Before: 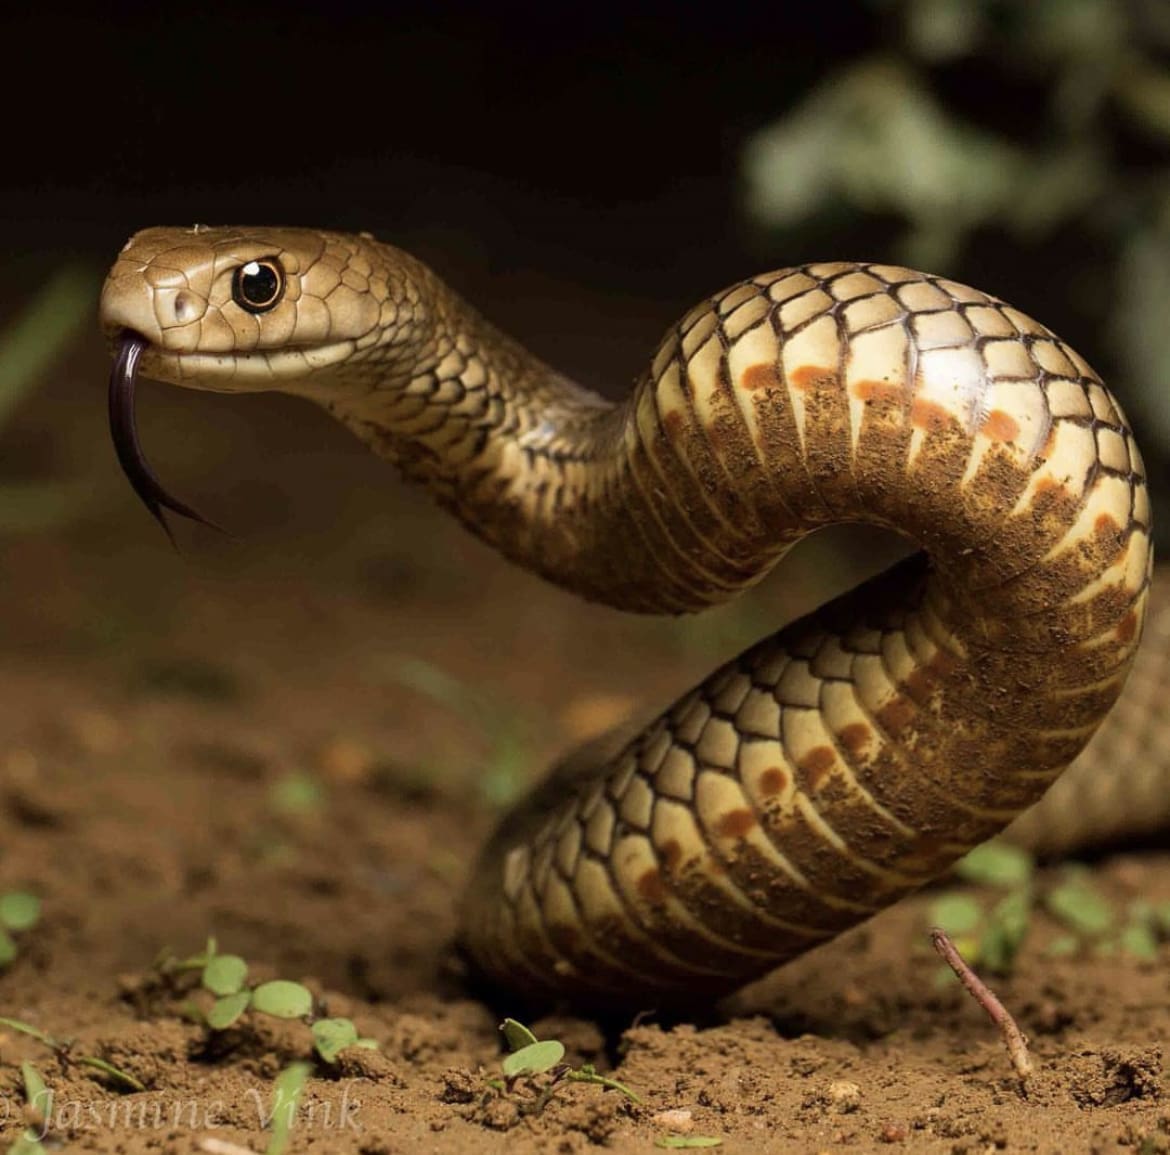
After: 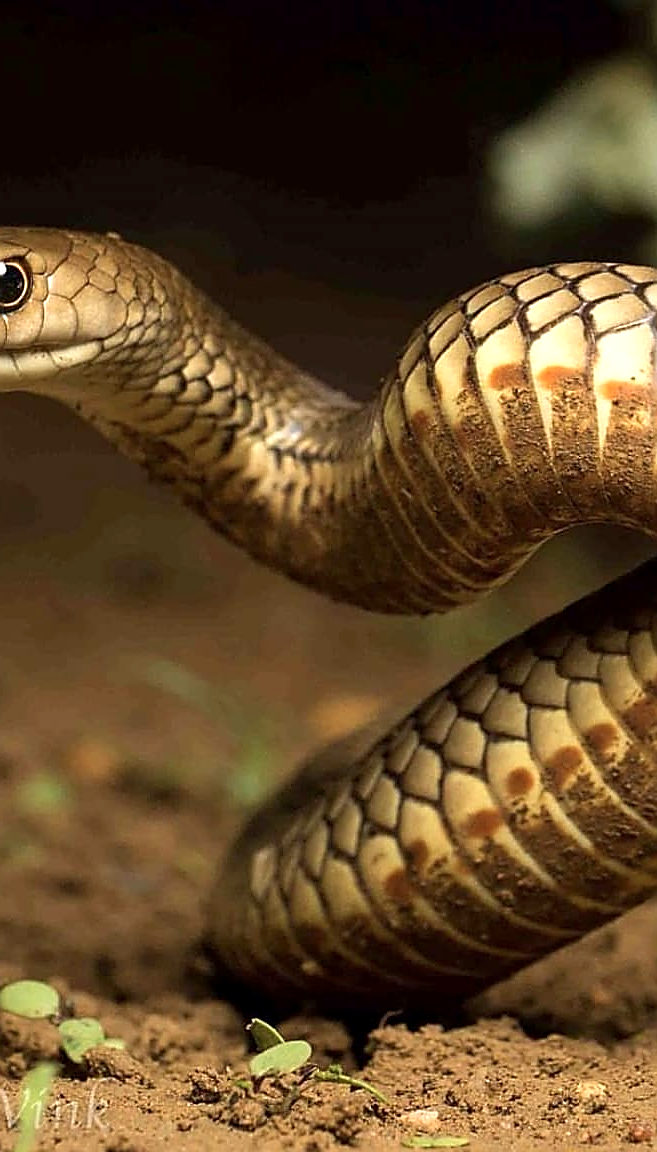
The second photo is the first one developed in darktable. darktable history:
exposure: black level correction 0.001, exposure 0.5 EV, compensate exposure bias true, compensate highlight preservation false
sharpen: radius 1.4, amount 1.25, threshold 0.7
crop: left 21.674%, right 22.086%
